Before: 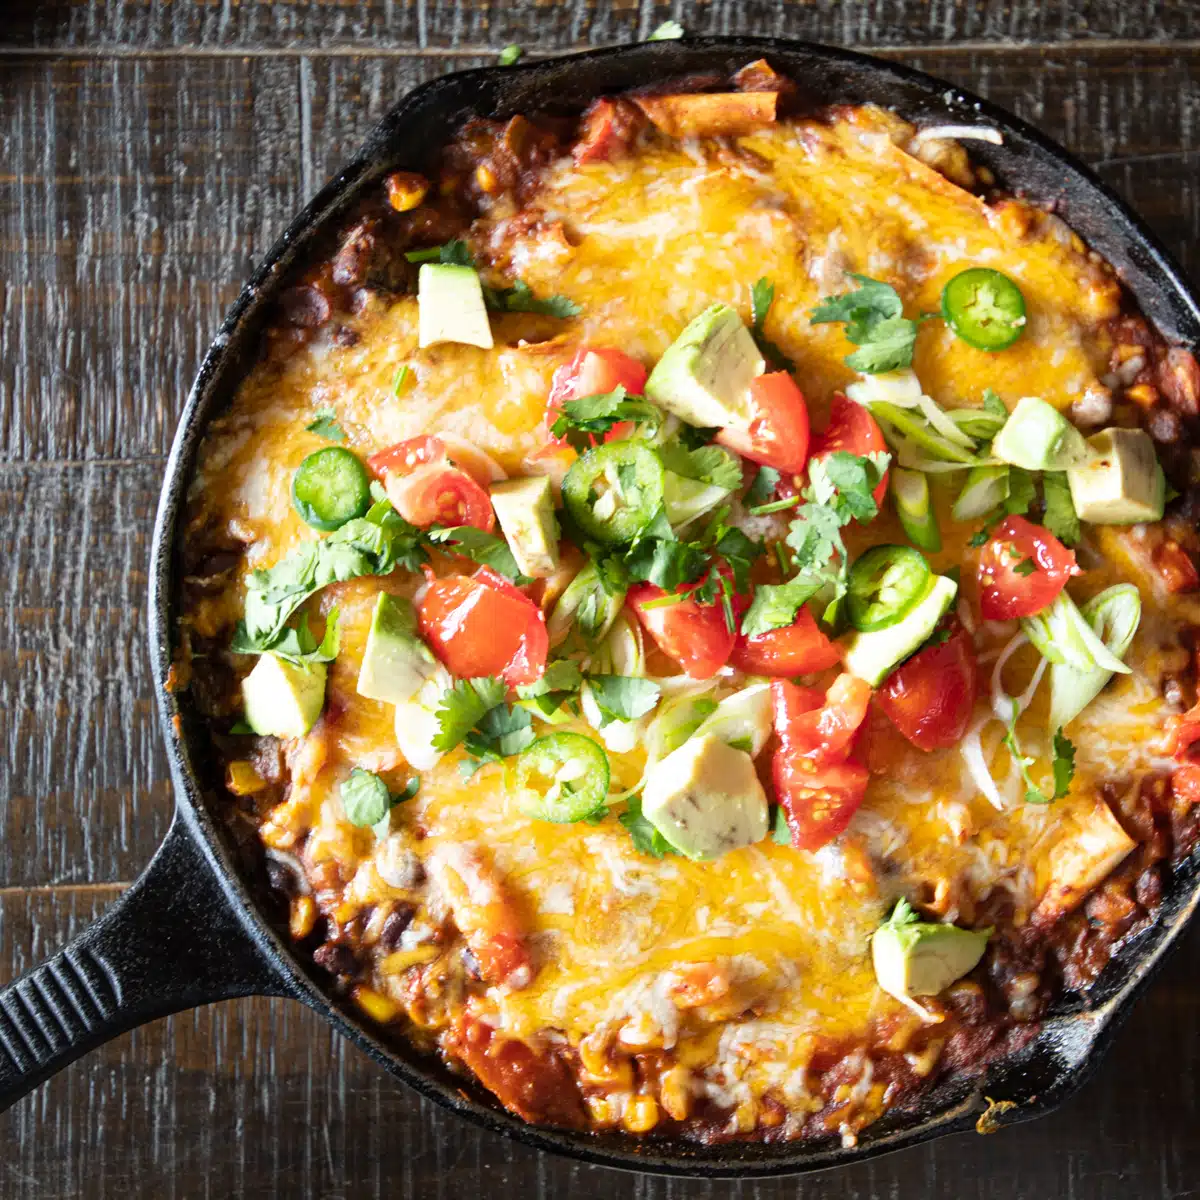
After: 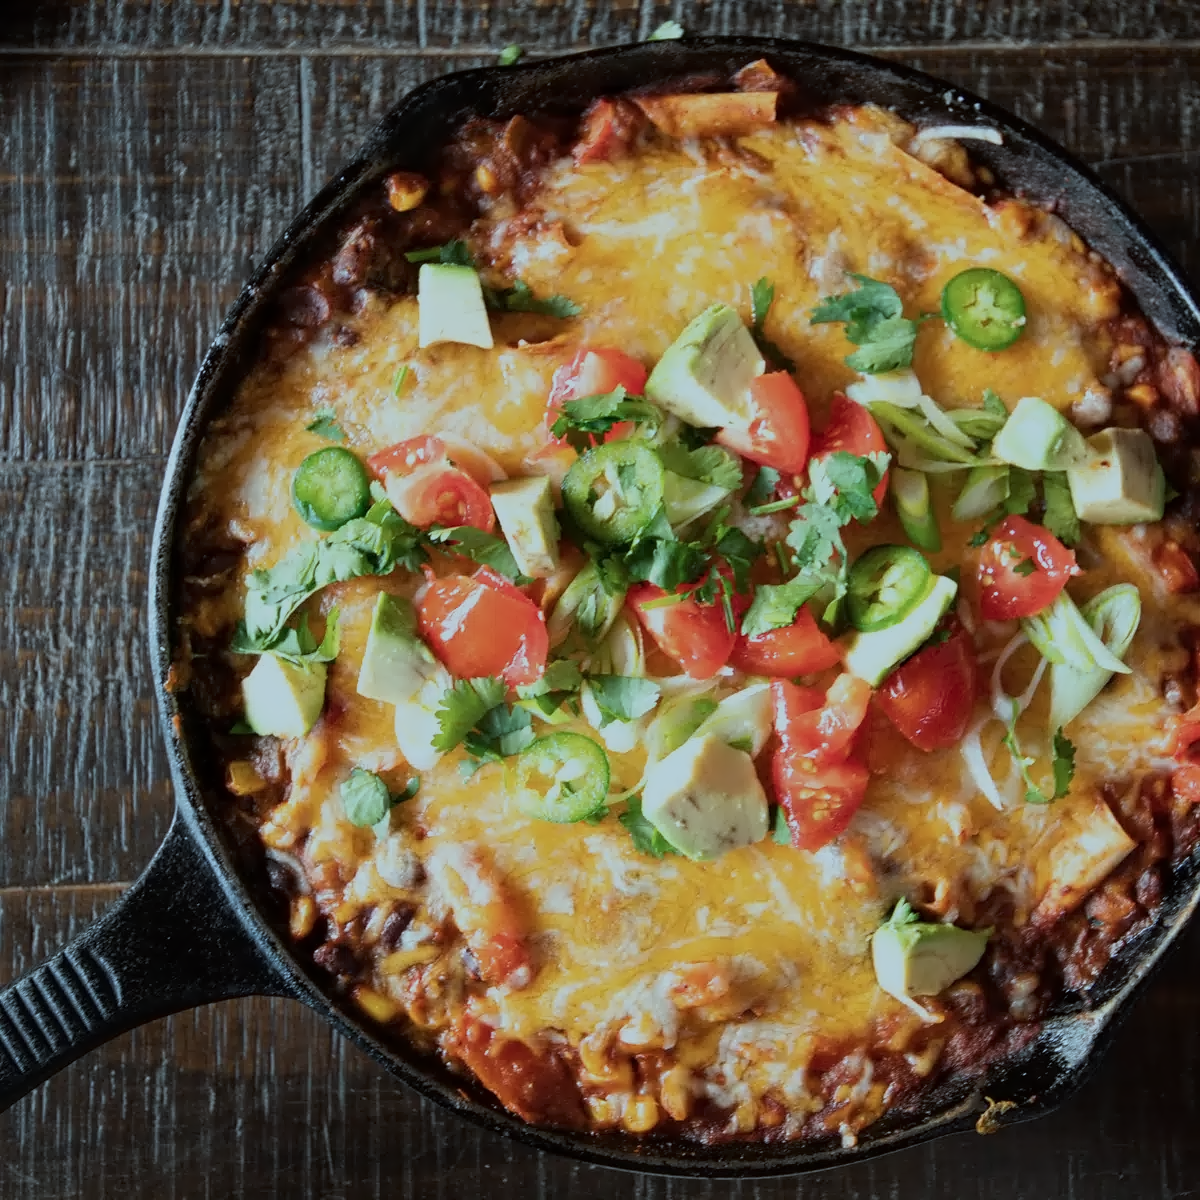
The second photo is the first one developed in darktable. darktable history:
color correction: highlights a* -10.69, highlights b* -19.19
contrast equalizer: y [[0.5 ×4, 0.525, 0.667], [0.5 ×6], [0.5 ×6], [0 ×4, 0.042, 0], [0, 0, 0.004, 0.1, 0.191, 0.131]]
white balance: red 1.045, blue 0.932
exposure: black level correction 0, exposure -0.766 EV, compensate highlight preservation false
